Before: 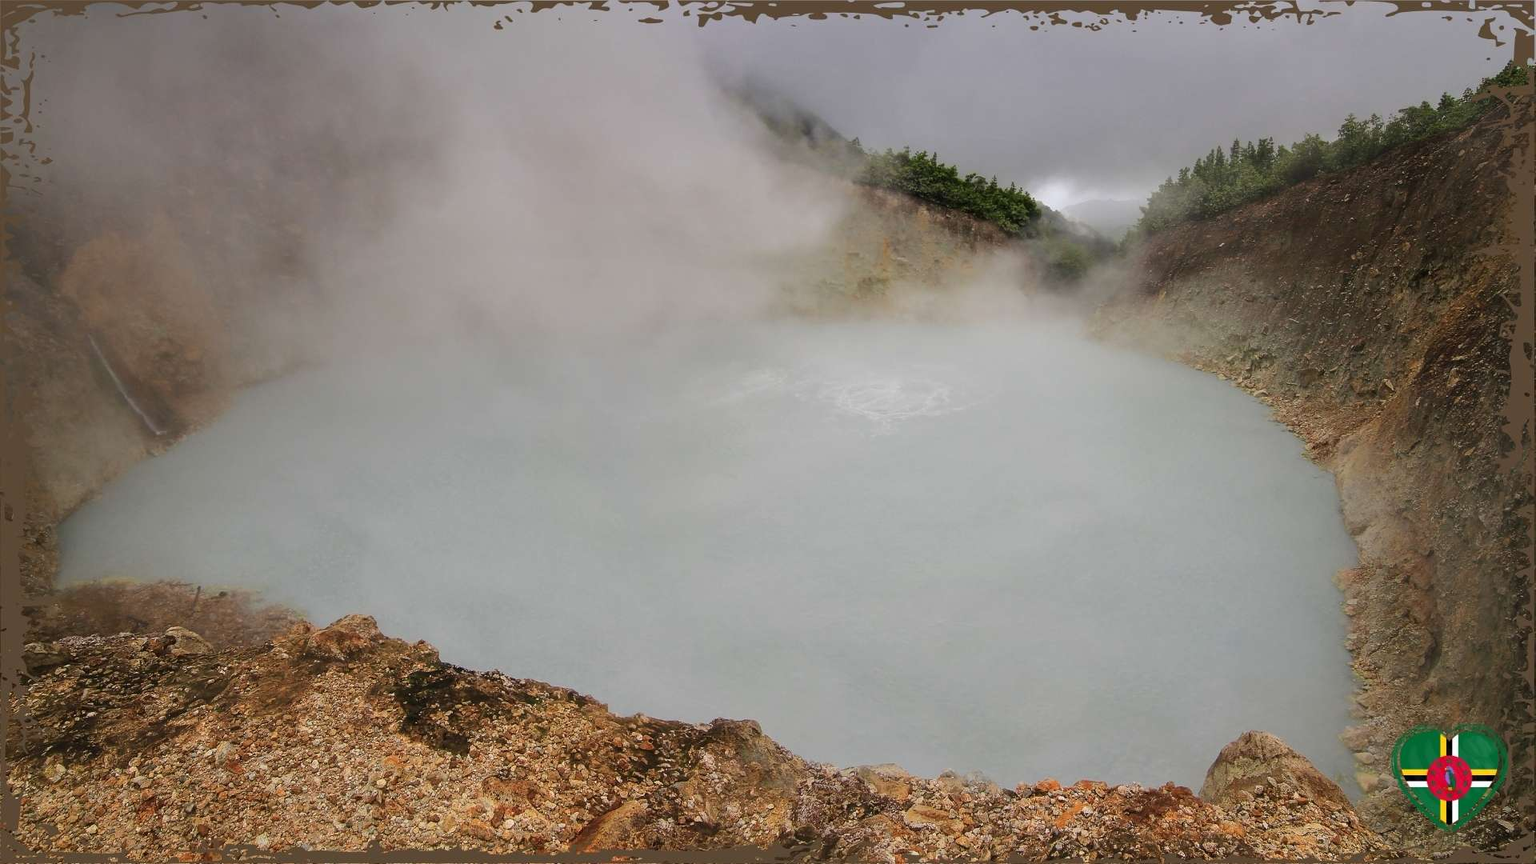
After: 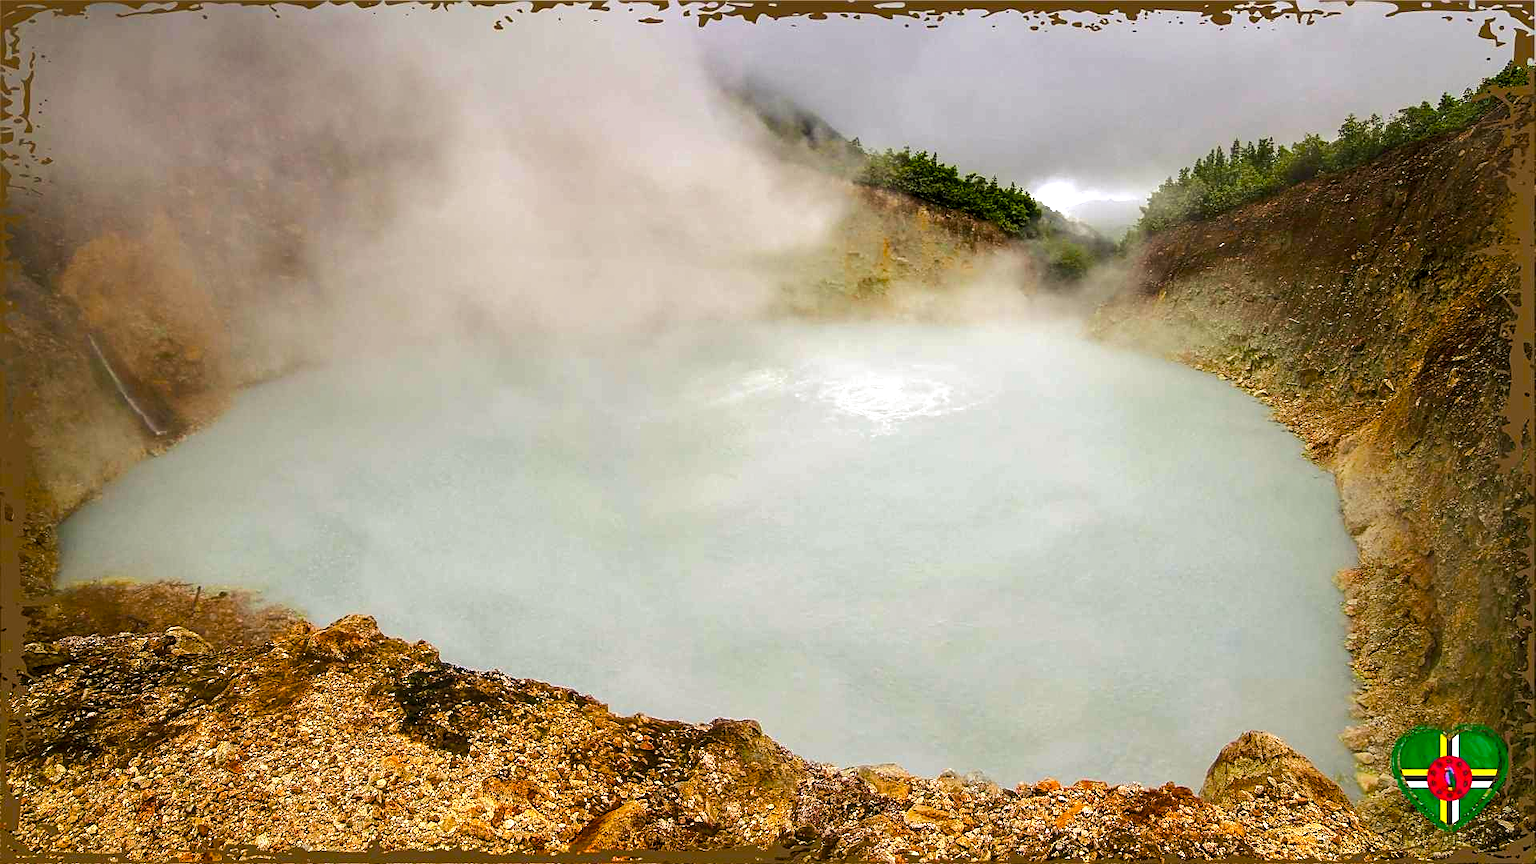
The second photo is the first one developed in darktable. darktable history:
local contrast: on, module defaults
color balance rgb: global offset › luminance -0.37%, perceptual saturation grading › highlights -17.77%, perceptual saturation grading › mid-tones 33.1%, perceptual saturation grading › shadows 50.52%, perceptual brilliance grading › highlights 20%, perceptual brilliance grading › mid-tones 20%, perceptual brilliance grading › shadows -20%, global vibrance 50%
exposure: exposure 0.207 EV, compensate highlight preservation false
rgb curve: curves: ch2 [(0, 0) (0.567, 0.512) (1, 1)], mode RGB, independent channels
shadows and highlights: shadows 25, highlights -25
sharpen: on, module defaults
